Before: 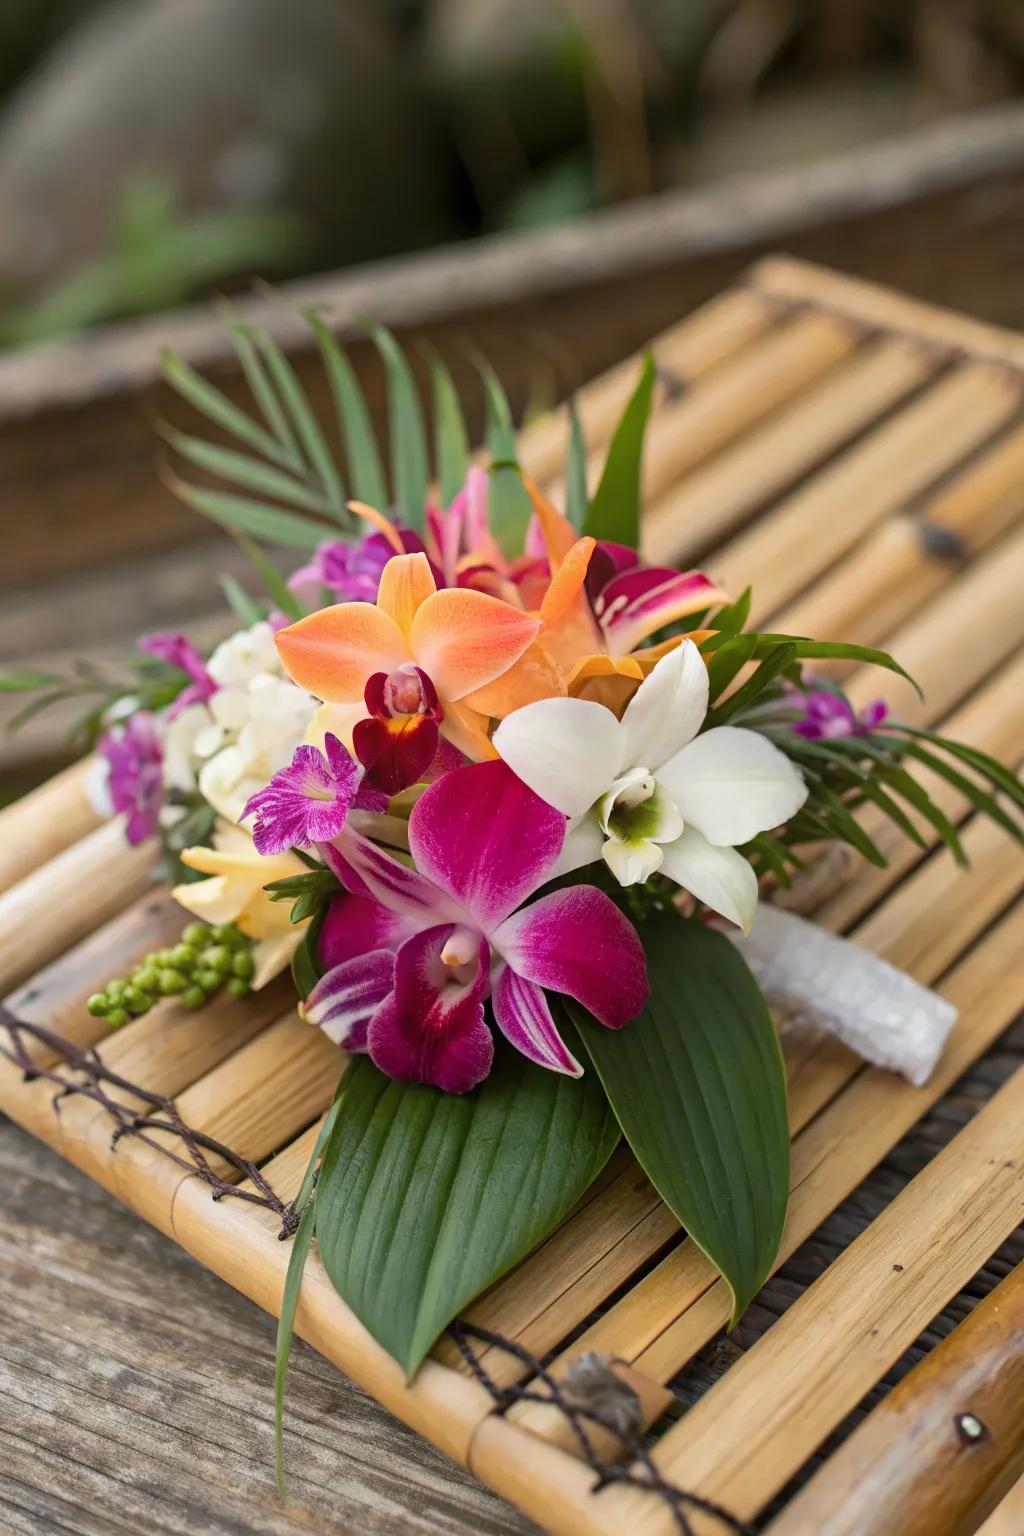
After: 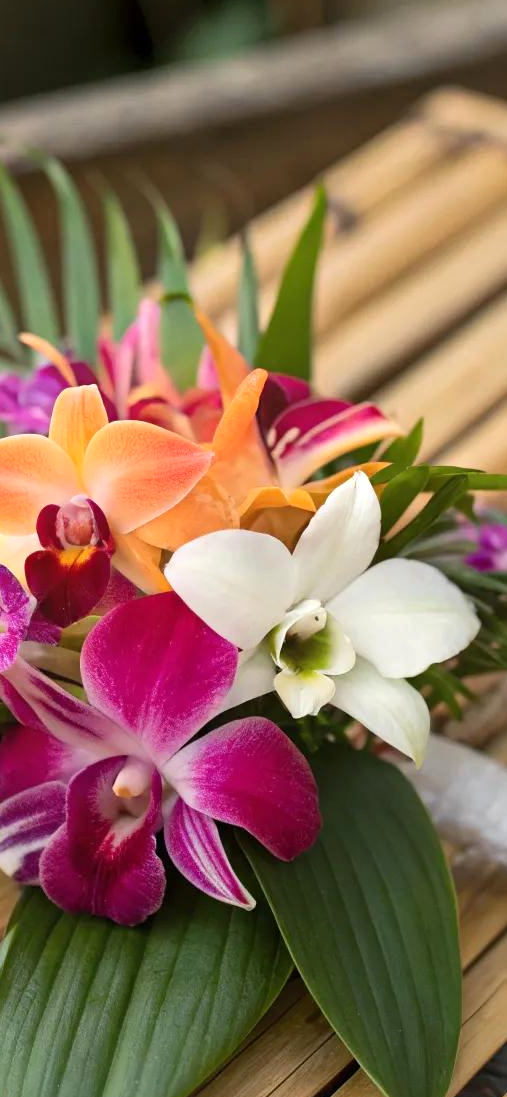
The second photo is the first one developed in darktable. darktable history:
crop: left 32.075%, top 10.976%, right 18.355%, bottom 17.596%
exposure: exposure 0.217 EV, compensate highlight preservation false
